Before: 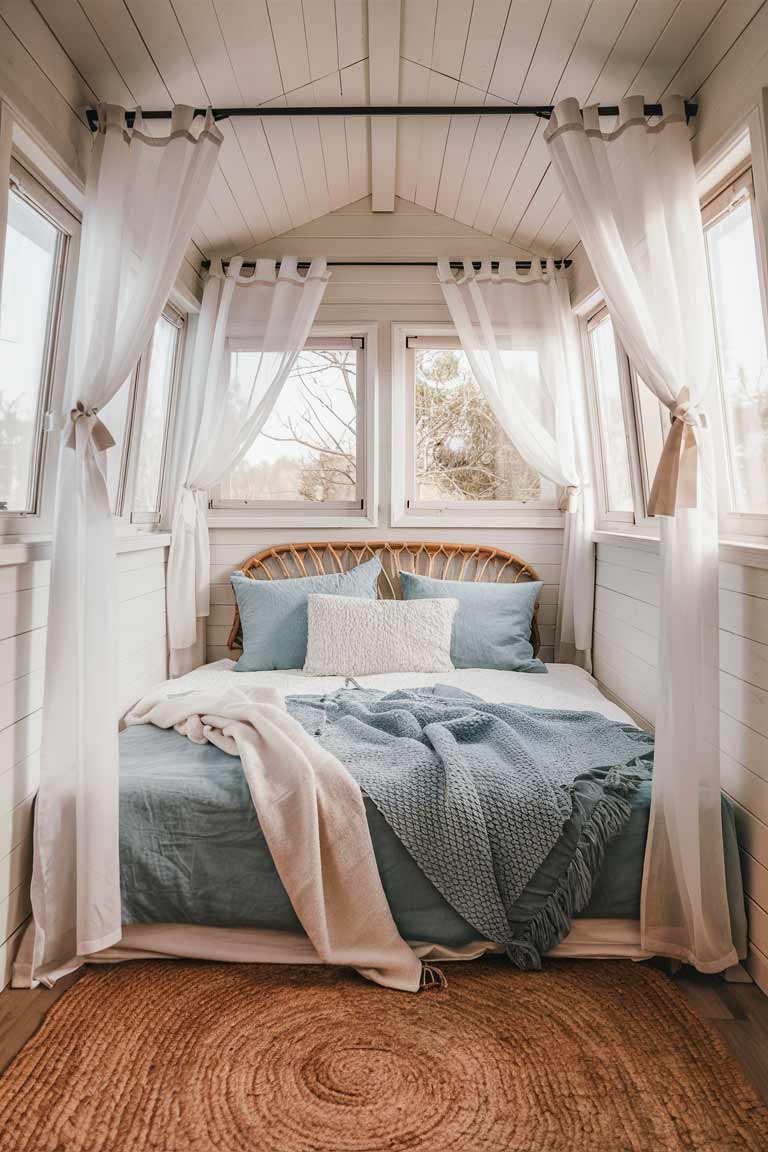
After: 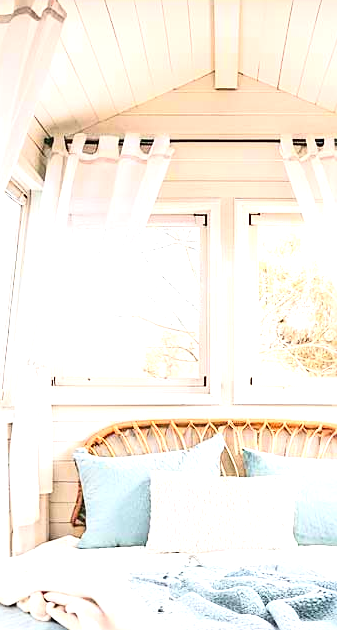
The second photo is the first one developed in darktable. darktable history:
sharpen: on, module defaults
crop: left 20.503%, top 10.747%, right 35.562%, bottom 34.526%
exposure: black level correction -0.002, exposure 1.342 EV, compensate highlight preservation false
contrast brightness saturation: contrast 0.203, brightness 0.166, saturation 0.216
